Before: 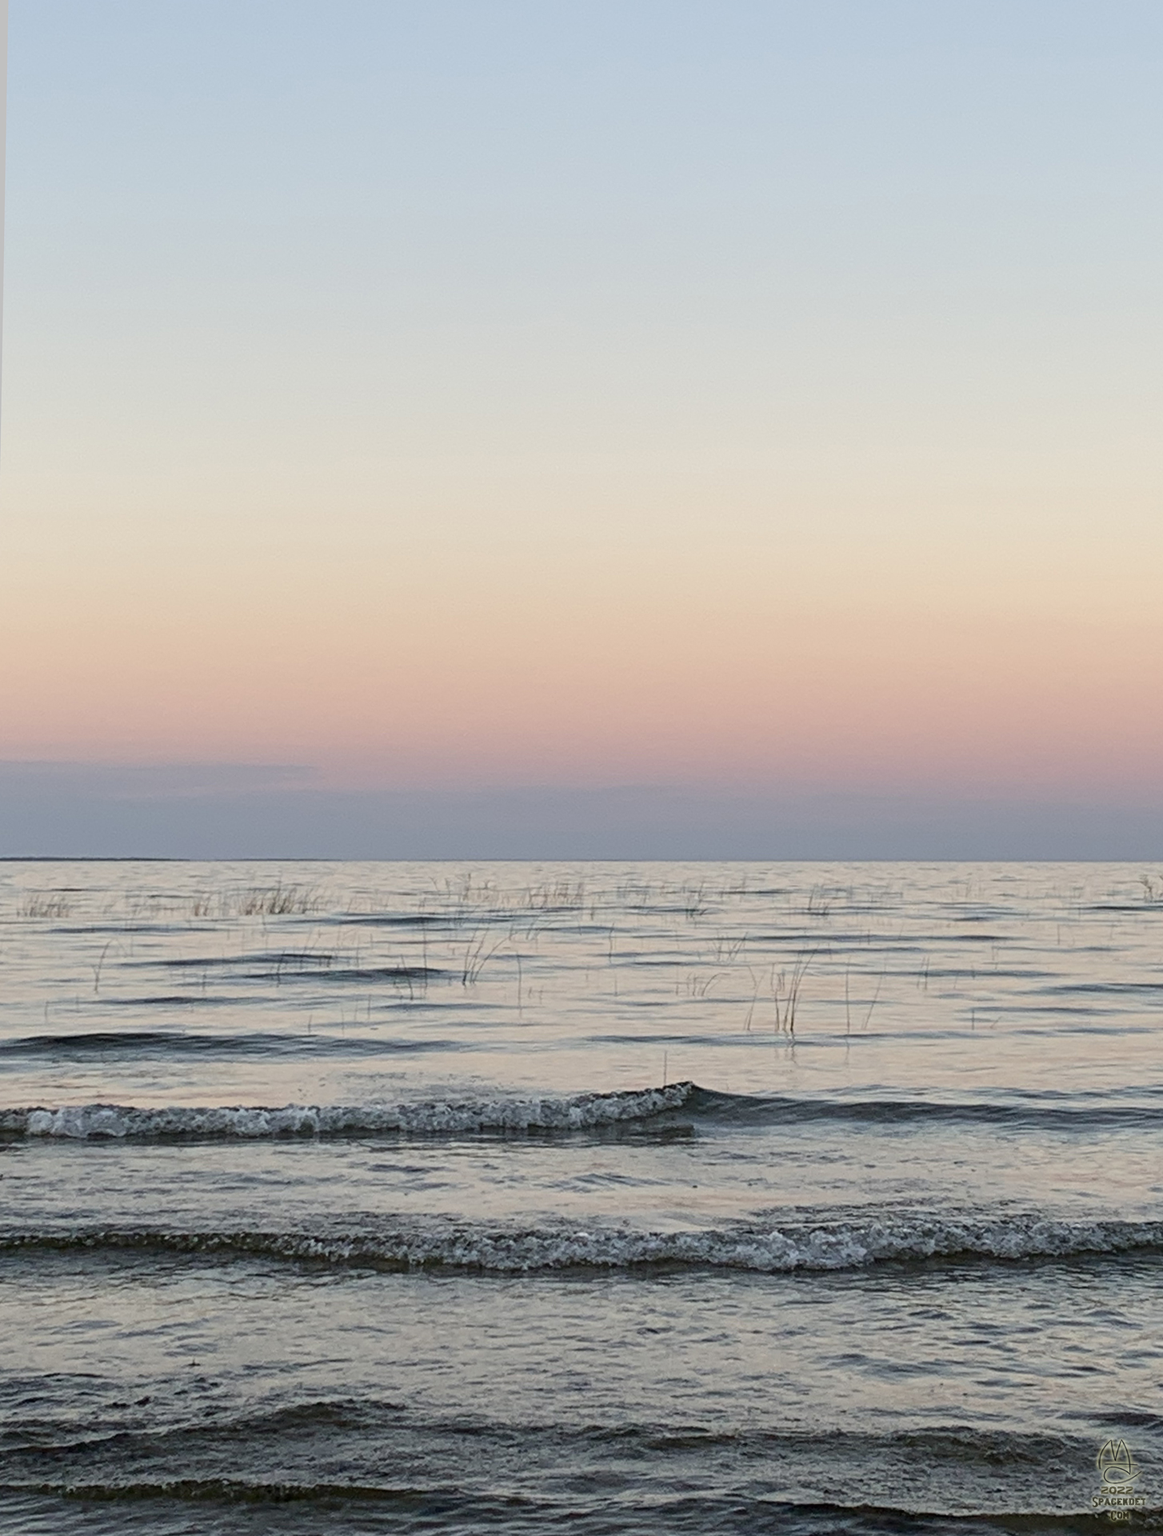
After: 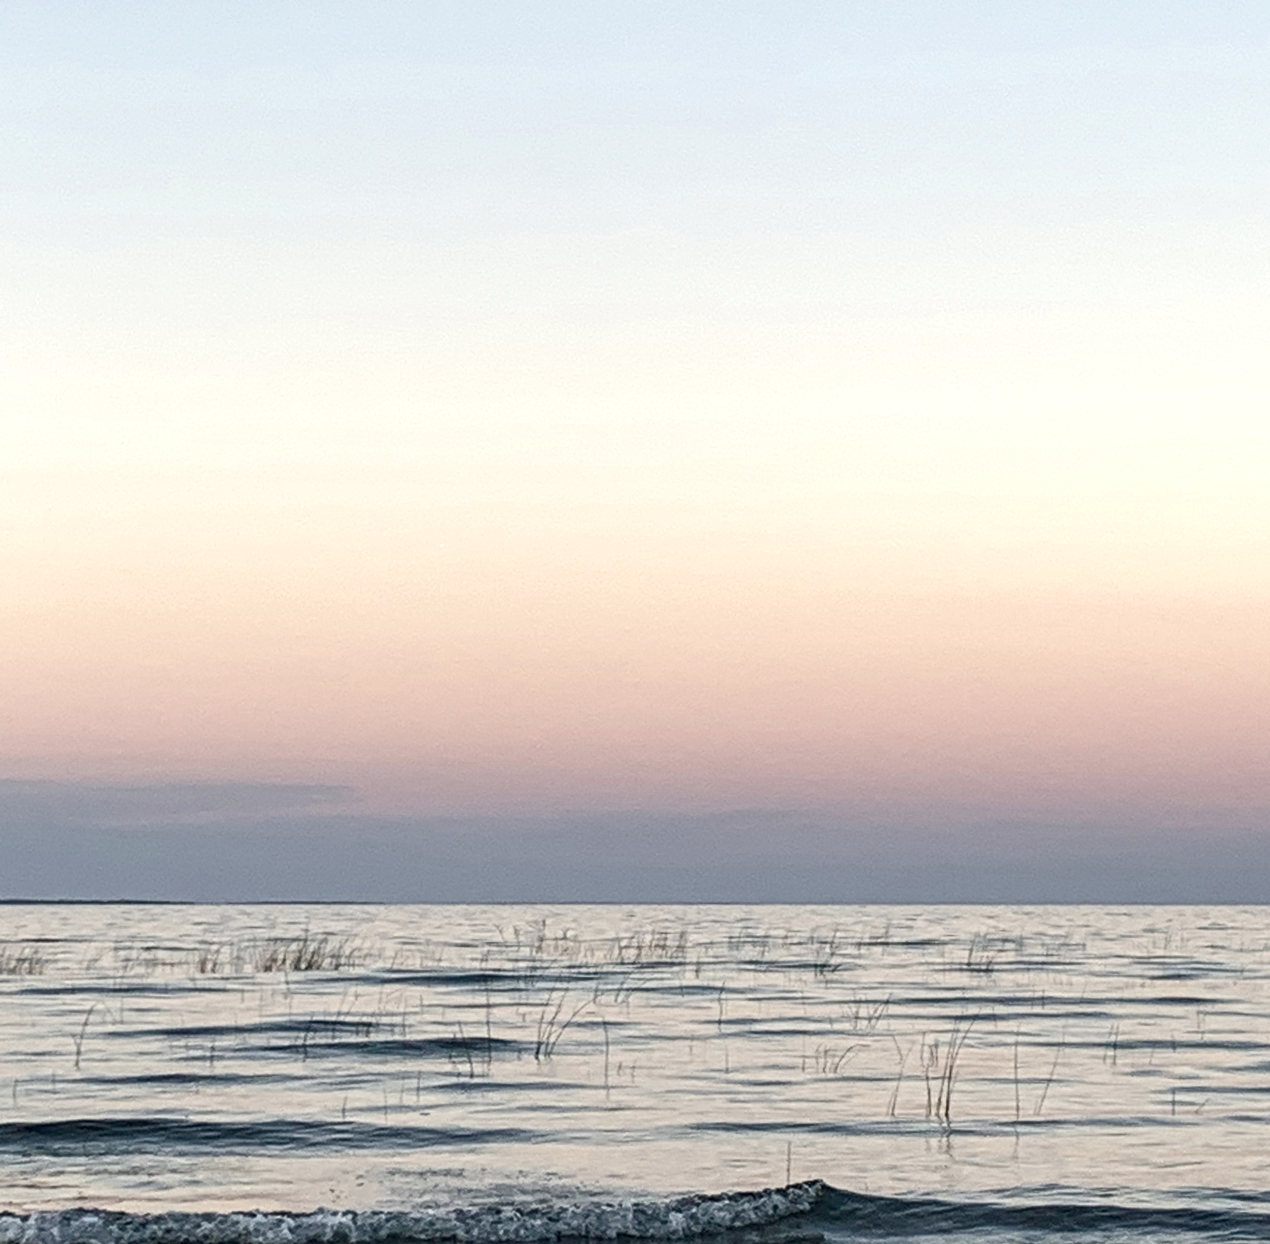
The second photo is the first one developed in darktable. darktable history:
color balance rgb: shadows lift › chroma 2.049%, shadows lift › hue 221.32°, global offset › chroma 0.057%, global offset › hue 254.07°, perceptual saturation grading › global saturation 20%, perceptual saturation grading › highlights -49.269%, perceptual saturation grading › shadows 24.431%, perceptual brilliance grading › highlights 14.466%, perceptual brilliance grading › mid-tones -6.286%, perceptual brilliance grading › shadows -26.345%, global vibrance 14.531%
local contrast: on, module defaults
crop: left 3.005%, top 8.991%, right 9.613%, bottom 26.2%
